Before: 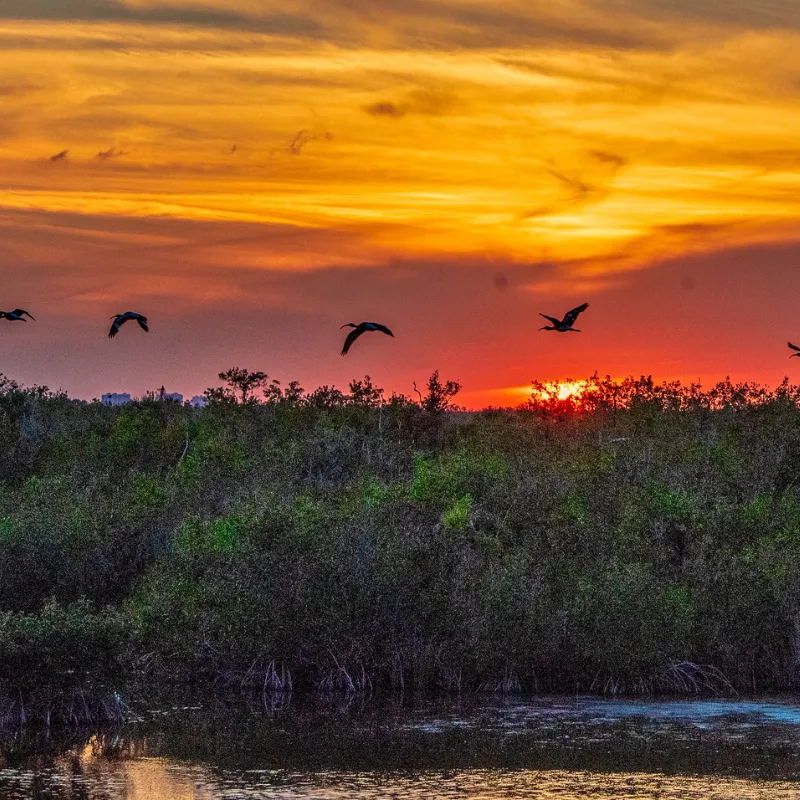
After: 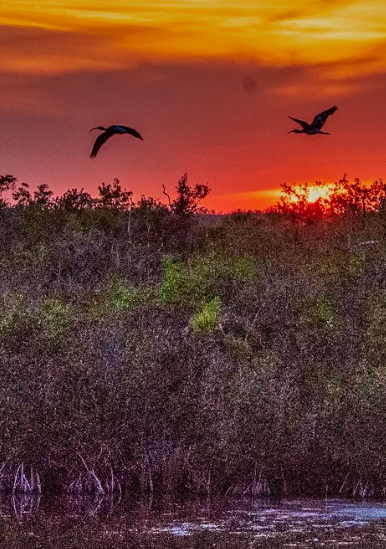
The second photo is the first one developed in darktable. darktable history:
white balance: red 0.976, blue 1.04
shadows and highlights: soften with gaussian
crop: left 31.379%, top 24.658%, right 20.326%, bottom 6.628%
rgb levels: mode RGB, independent channels, levels [[0, 0.474, 1], [0, 0.5, 1], [0, 0.5, 1]]
graduated density: rotation 5.63°, offset 76.9
